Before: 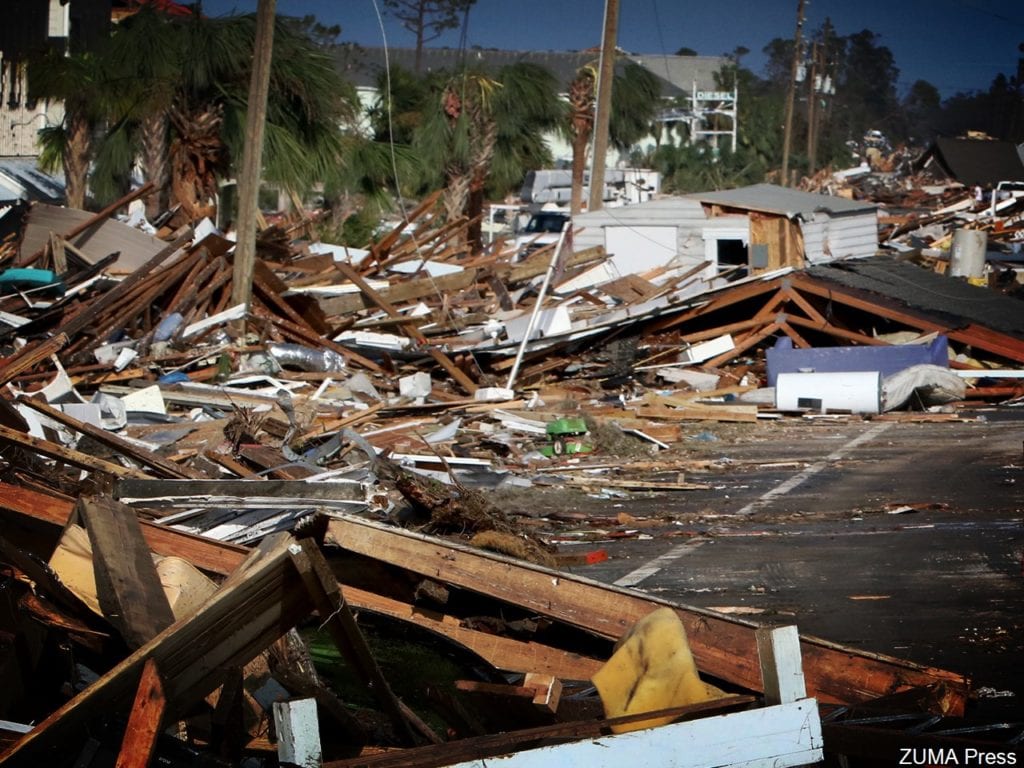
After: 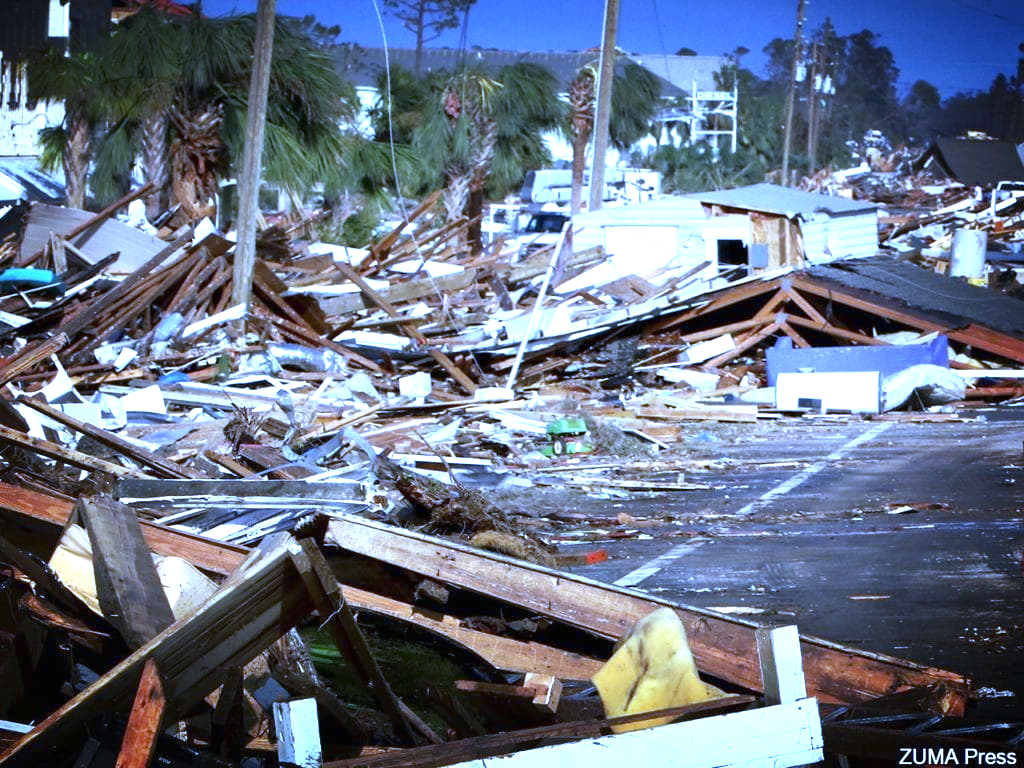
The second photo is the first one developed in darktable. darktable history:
exposure: black level correction 0, exposure 1.388 EV, compensate exposure bias true, compensate highlight preservation false
tone equalizer: on, module defaults
white balance: red 0.766, blue 1.537
